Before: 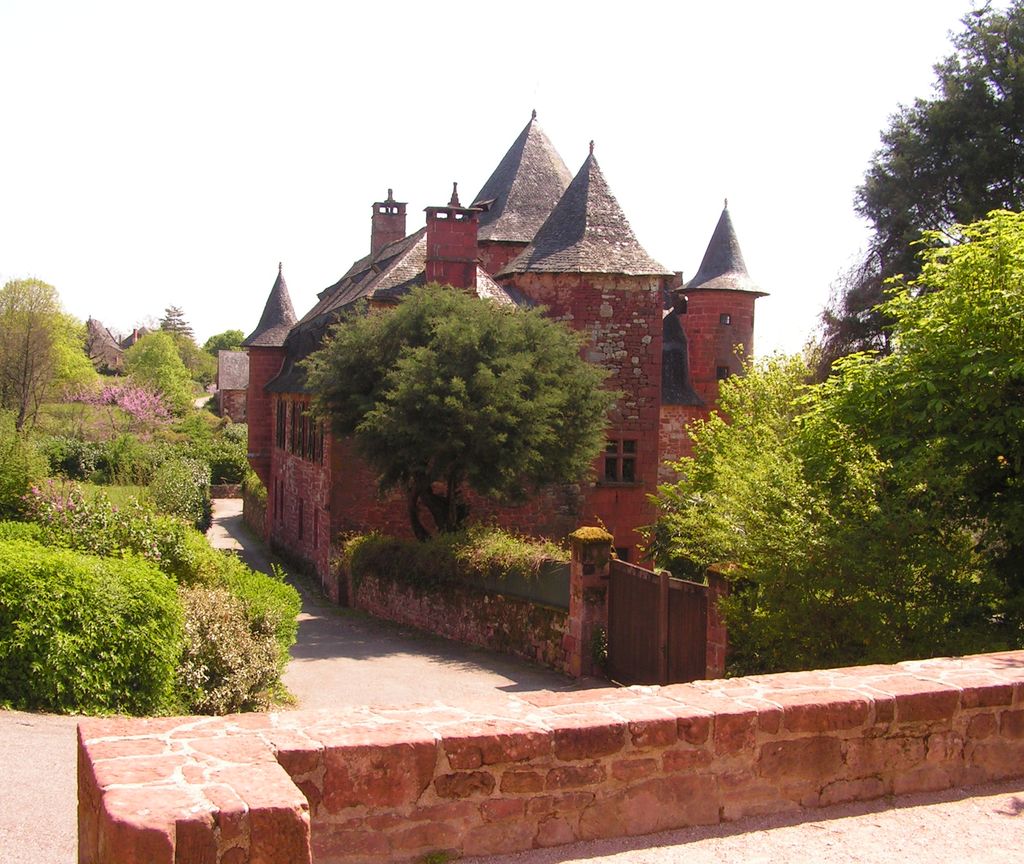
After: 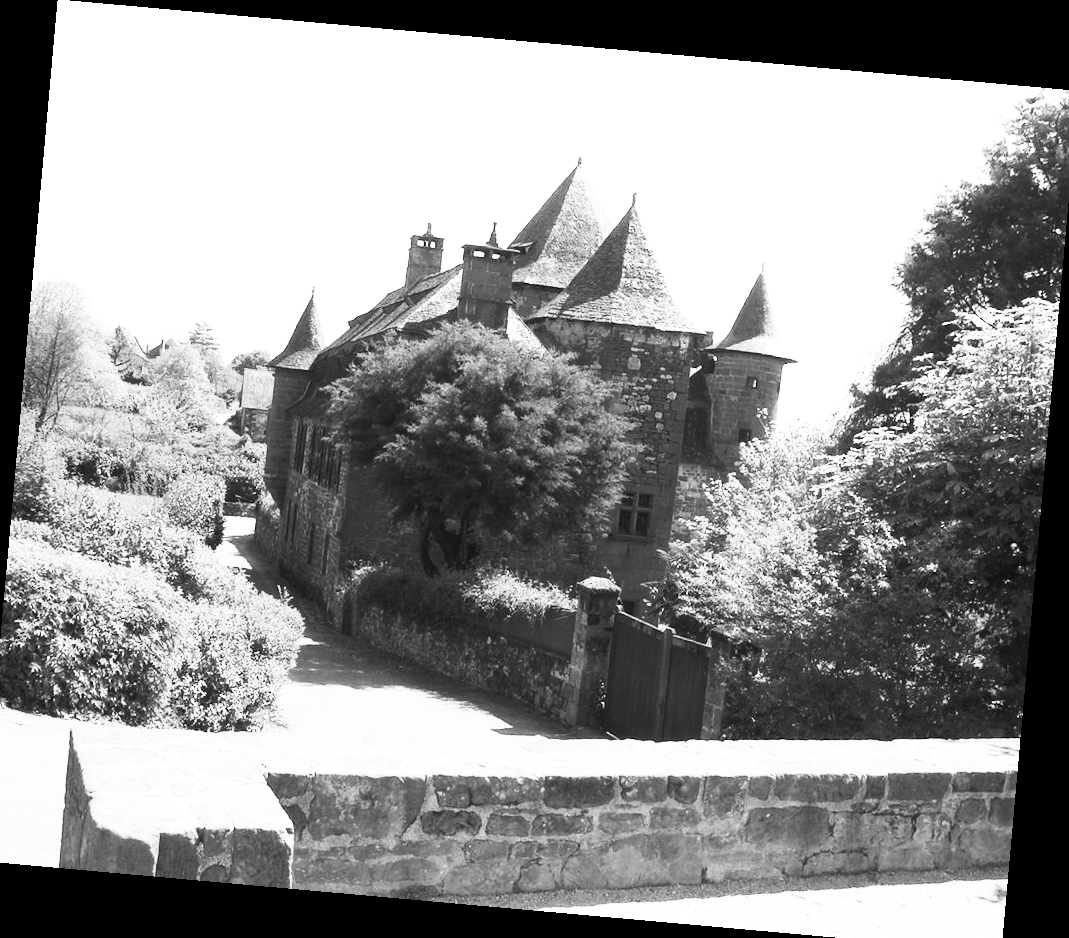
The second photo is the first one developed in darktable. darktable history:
crop and rotate: left 1.774%, right 0.633%, bottom 1.28%
exposure: black level correction 0.002, exposure 0.15 EV, compensate highlight preservation false
contrast brightness saturation: contrast 0.53, brightness 0.47, saturation -1
rotate and perspective: rotation 5.12°, automatic cropping off
